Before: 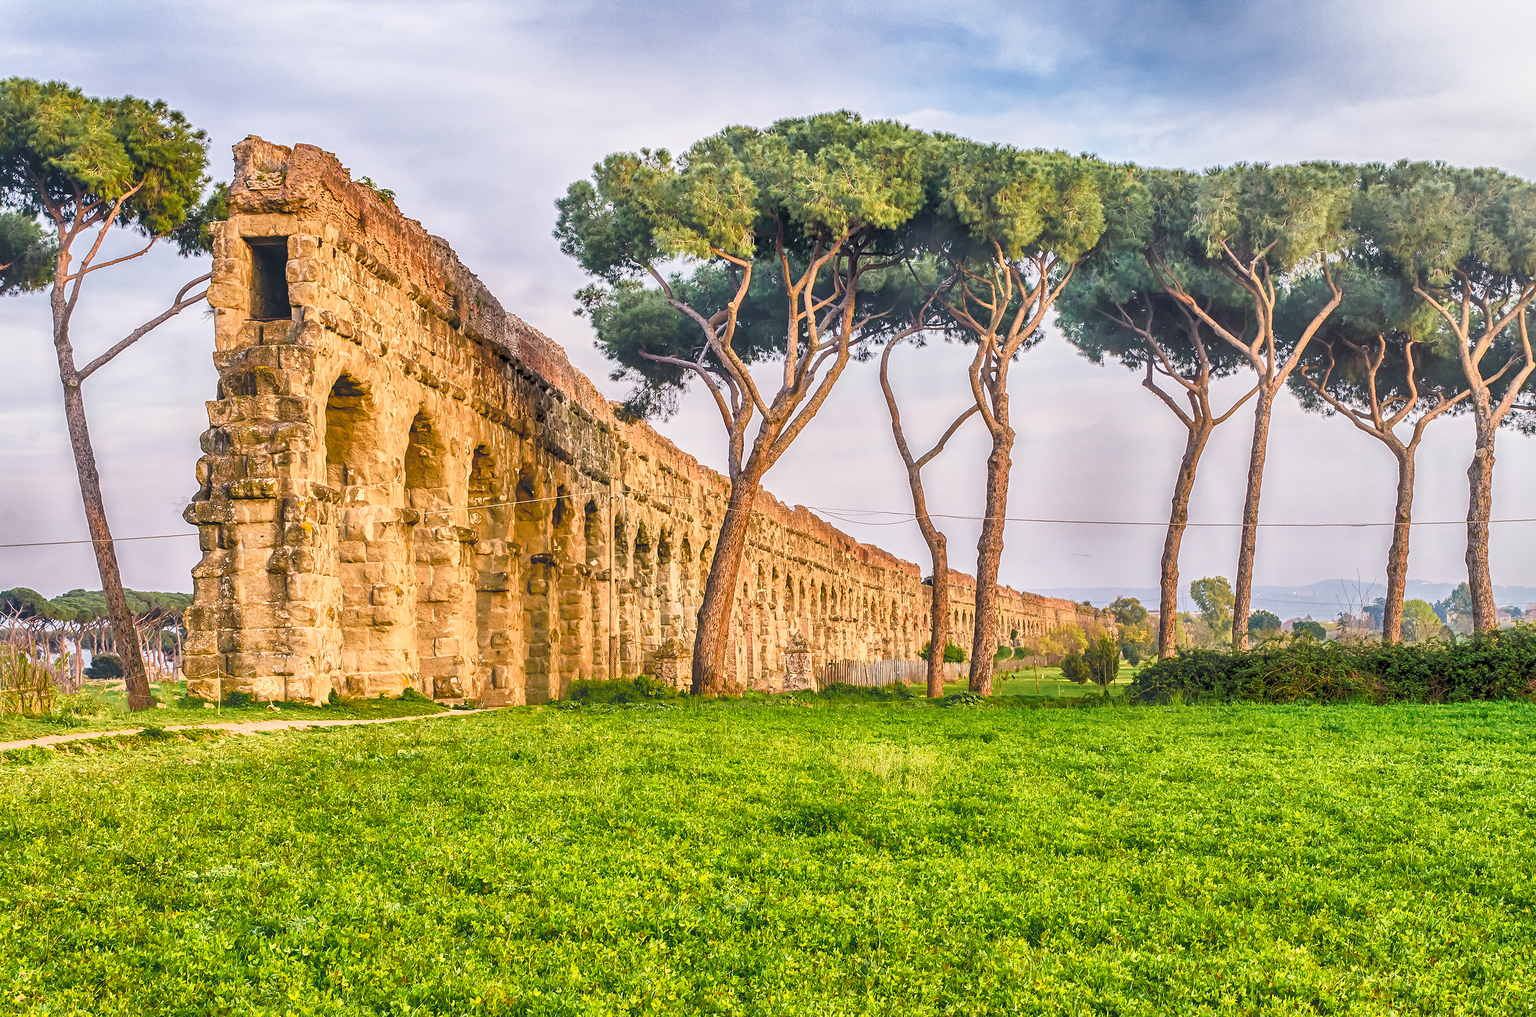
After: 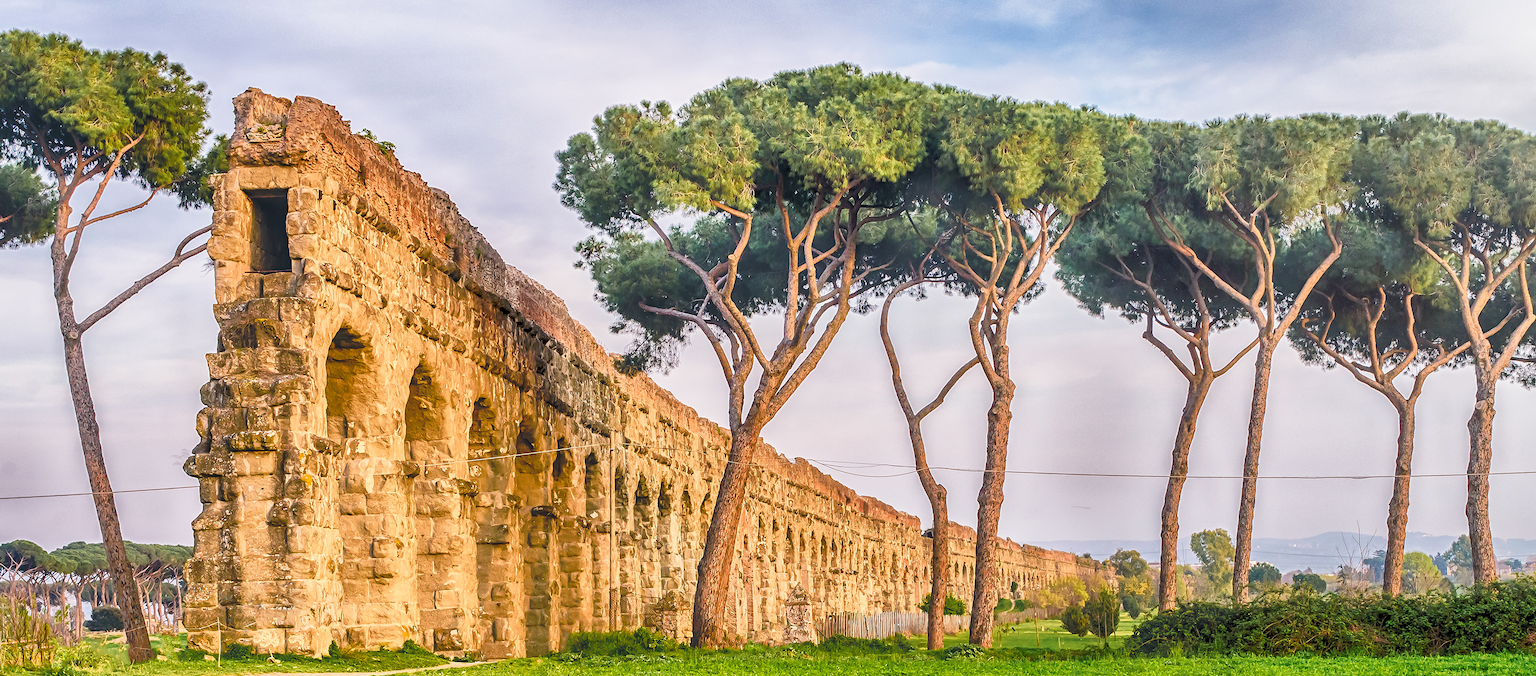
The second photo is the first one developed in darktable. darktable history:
crop and rotate: top 4.722%, bottom 28.755%
